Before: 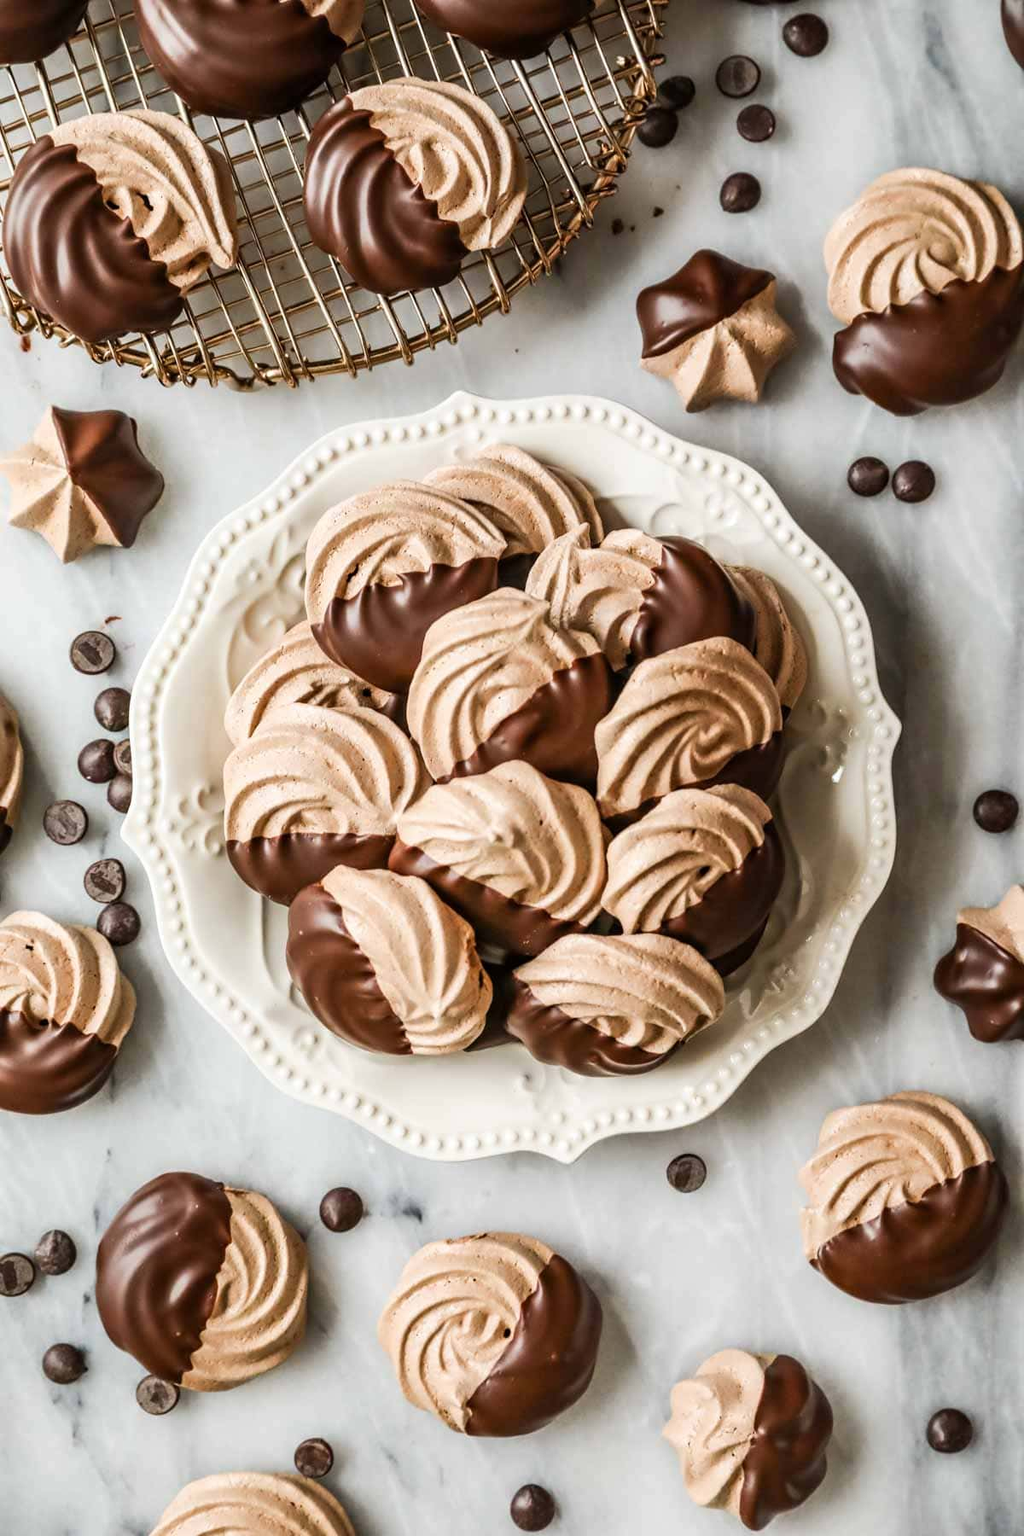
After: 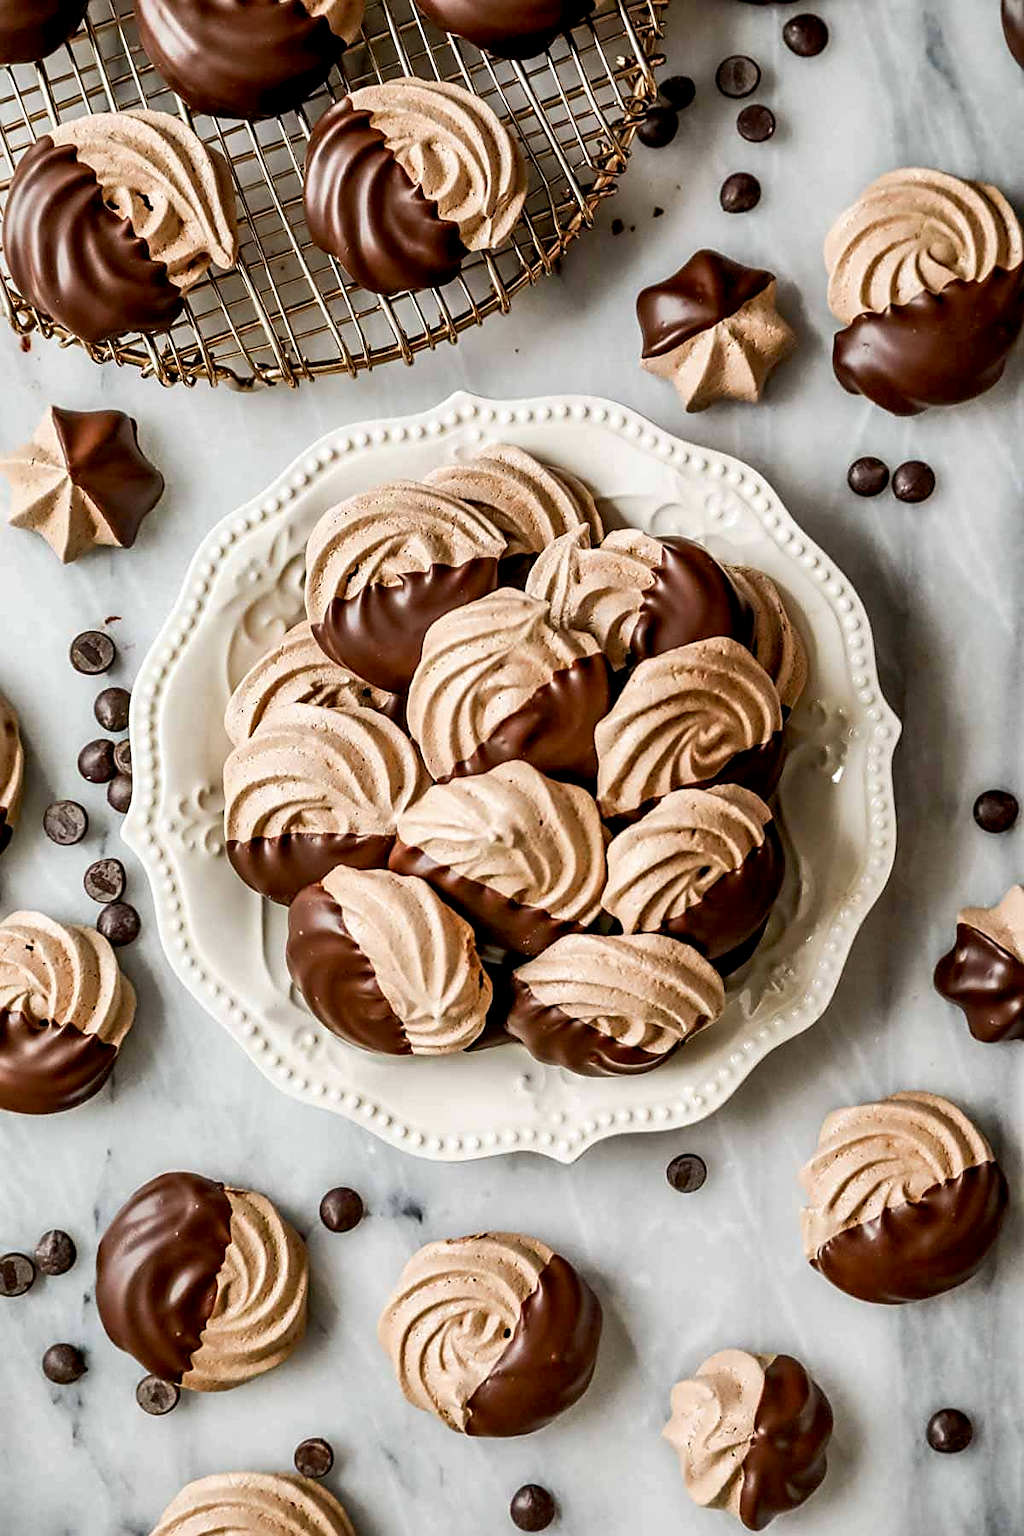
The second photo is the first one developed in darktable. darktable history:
shadows and highlights: soften with gaussian
exposure: black level correction 0.009, compensate exposure bias true, compensate highlight preservation false
sharpen: on, module defaults
